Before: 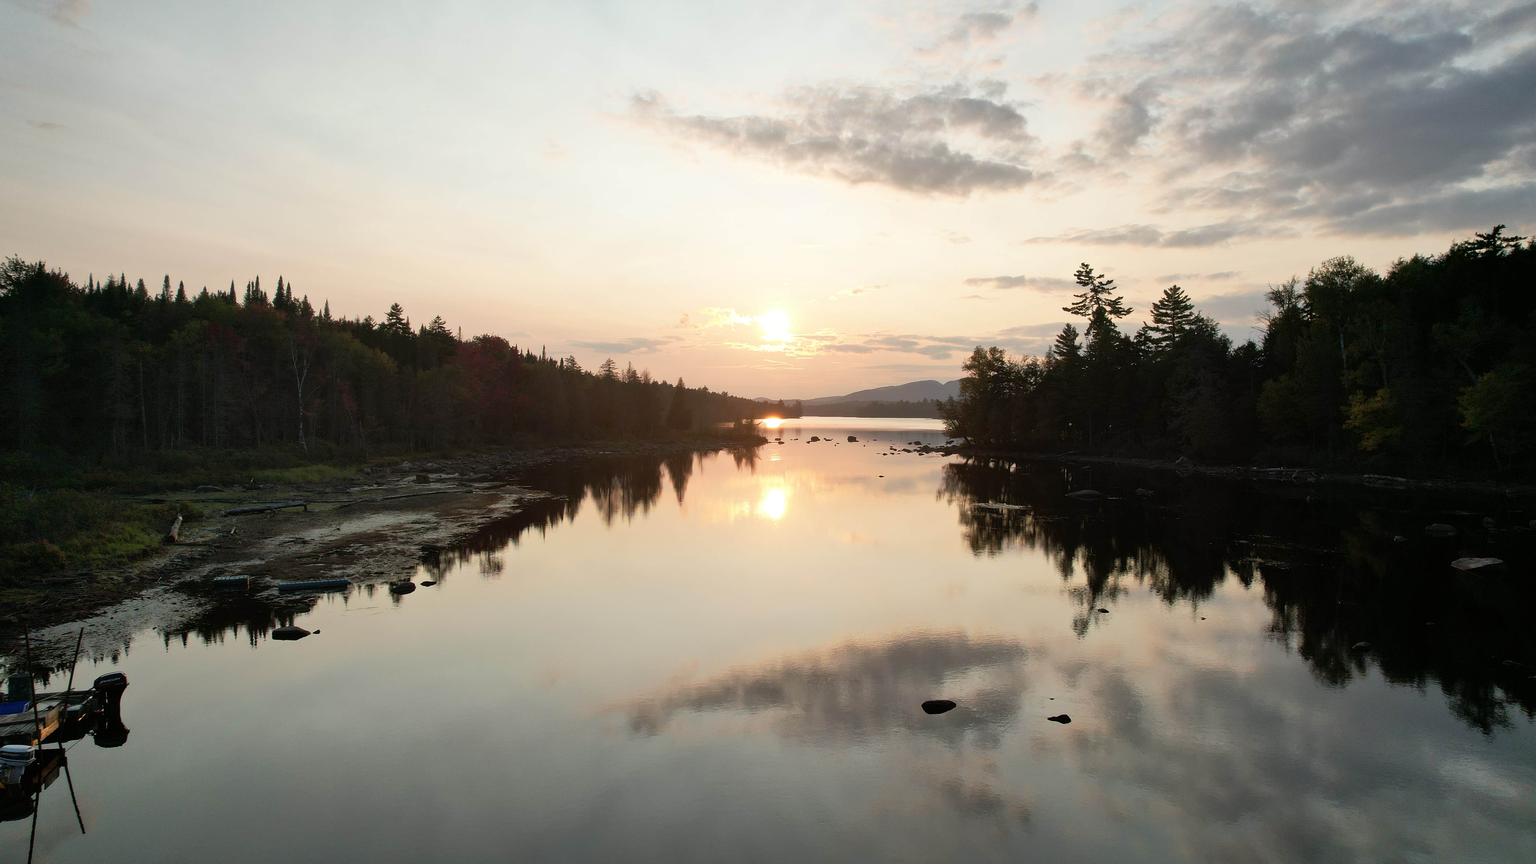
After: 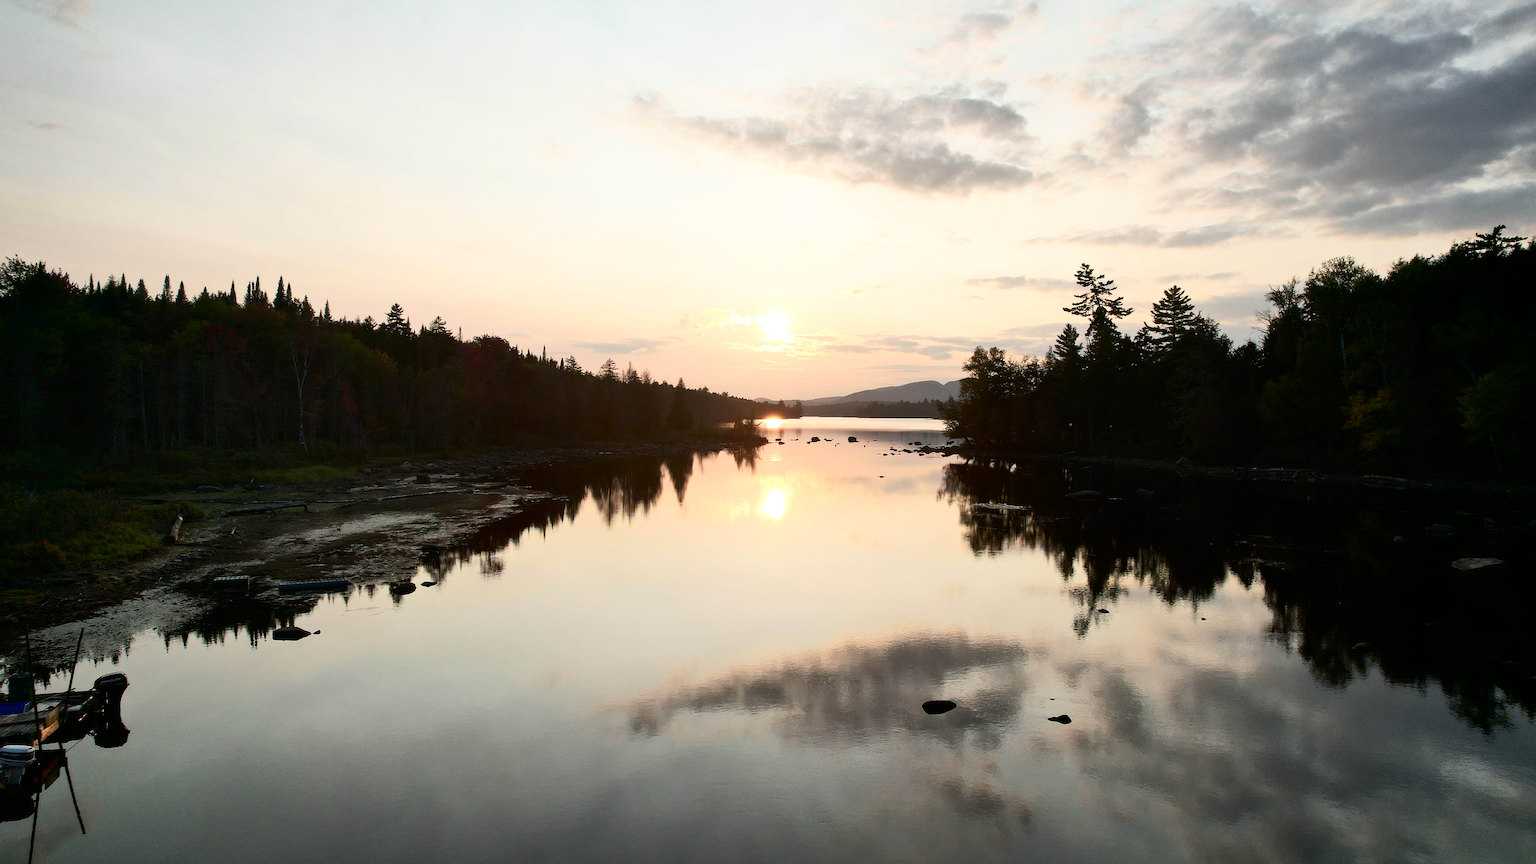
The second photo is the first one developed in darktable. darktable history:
contrast brightness saturation: contrast 0.273
